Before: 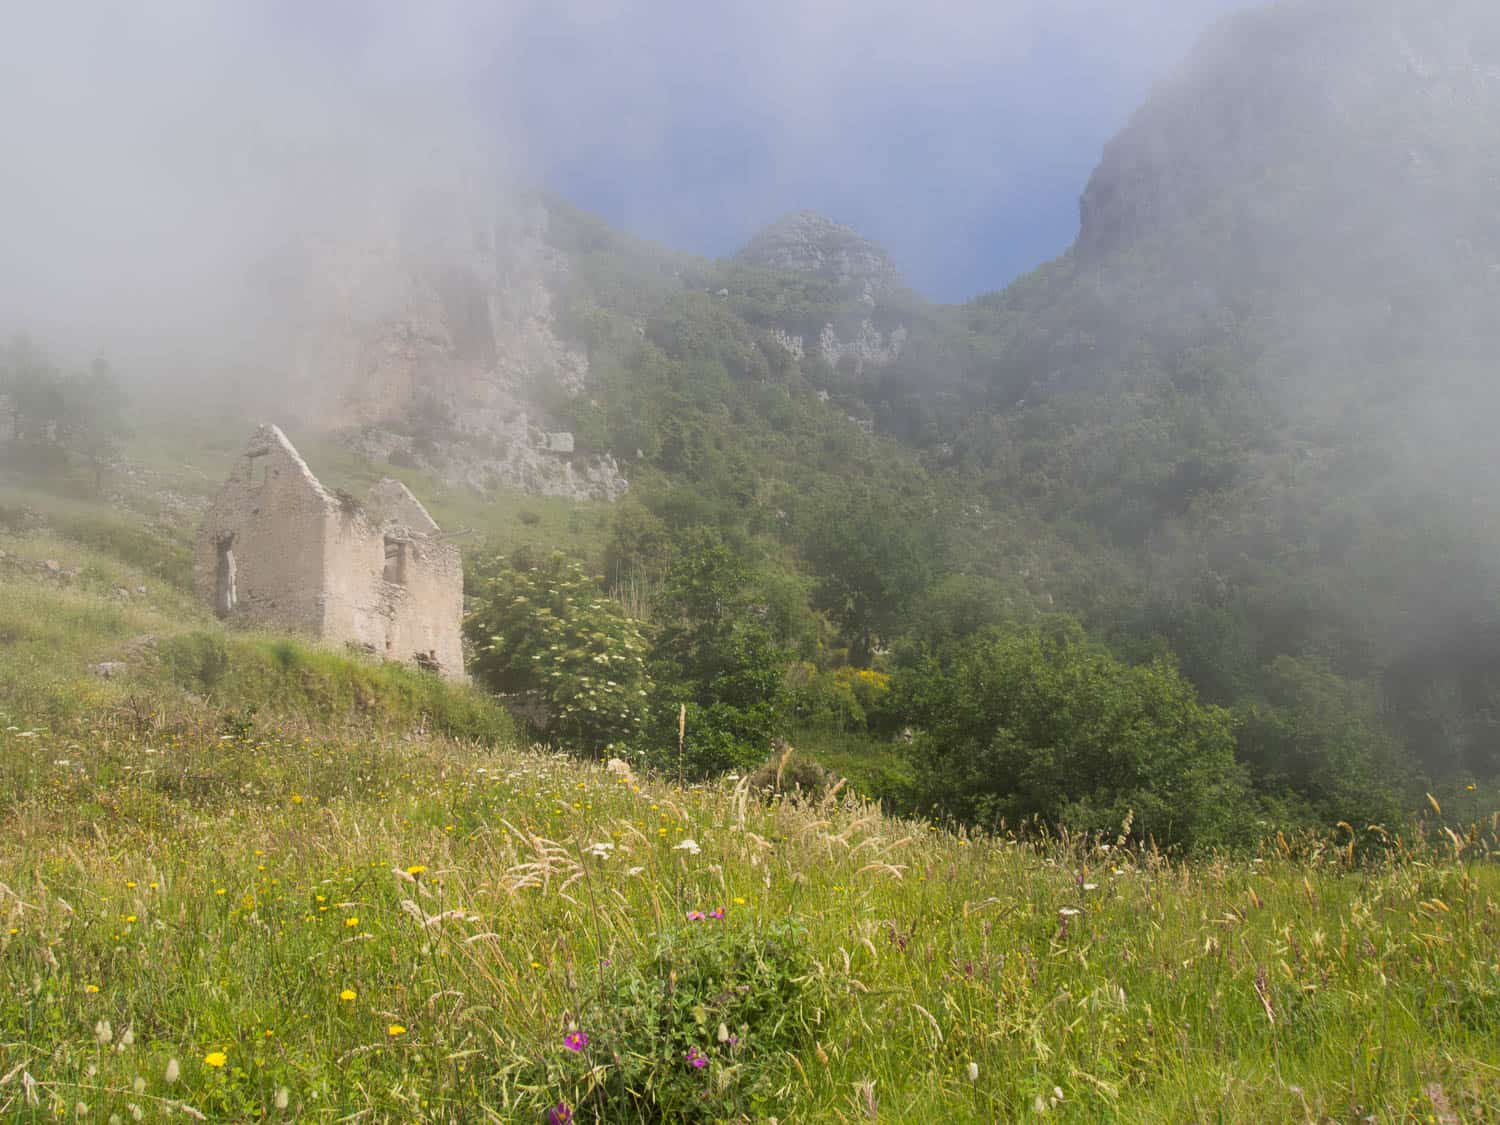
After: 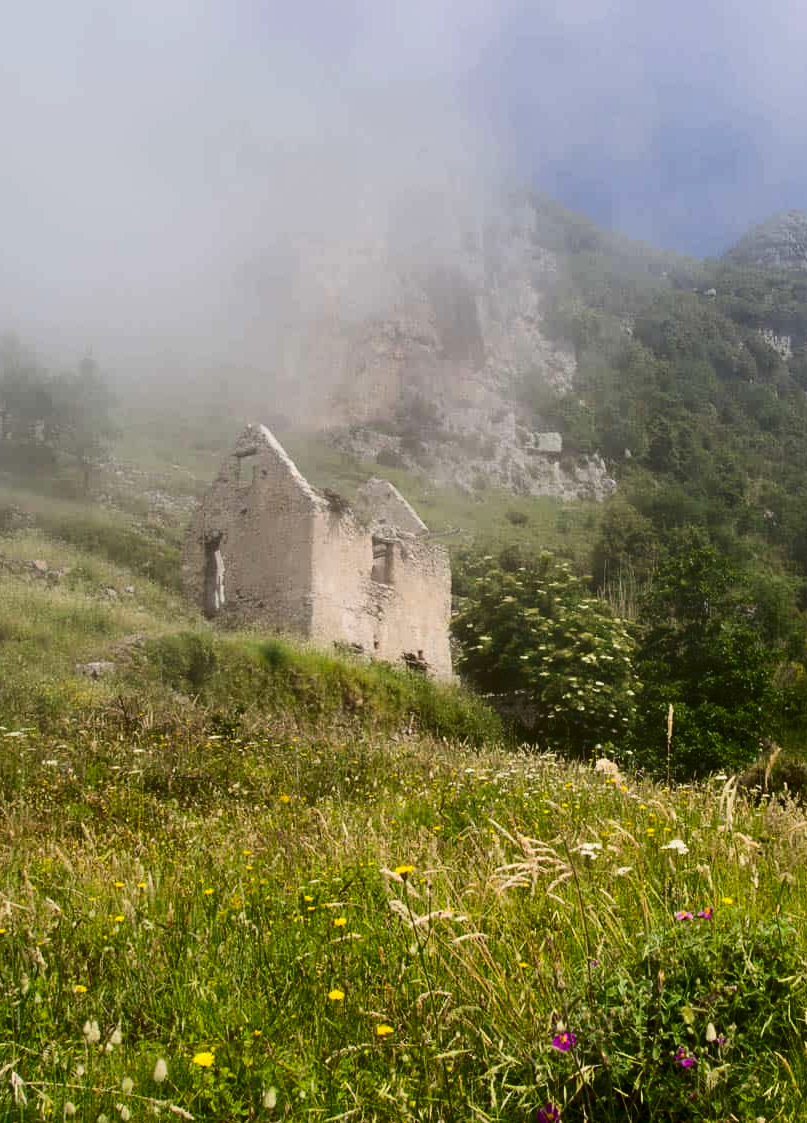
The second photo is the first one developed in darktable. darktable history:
crop: left 0.842%, right 45.294%, bottom 0.09%
contrast brightness saturation: contrast 0.237, brightness -0.233, saturation 0.143
